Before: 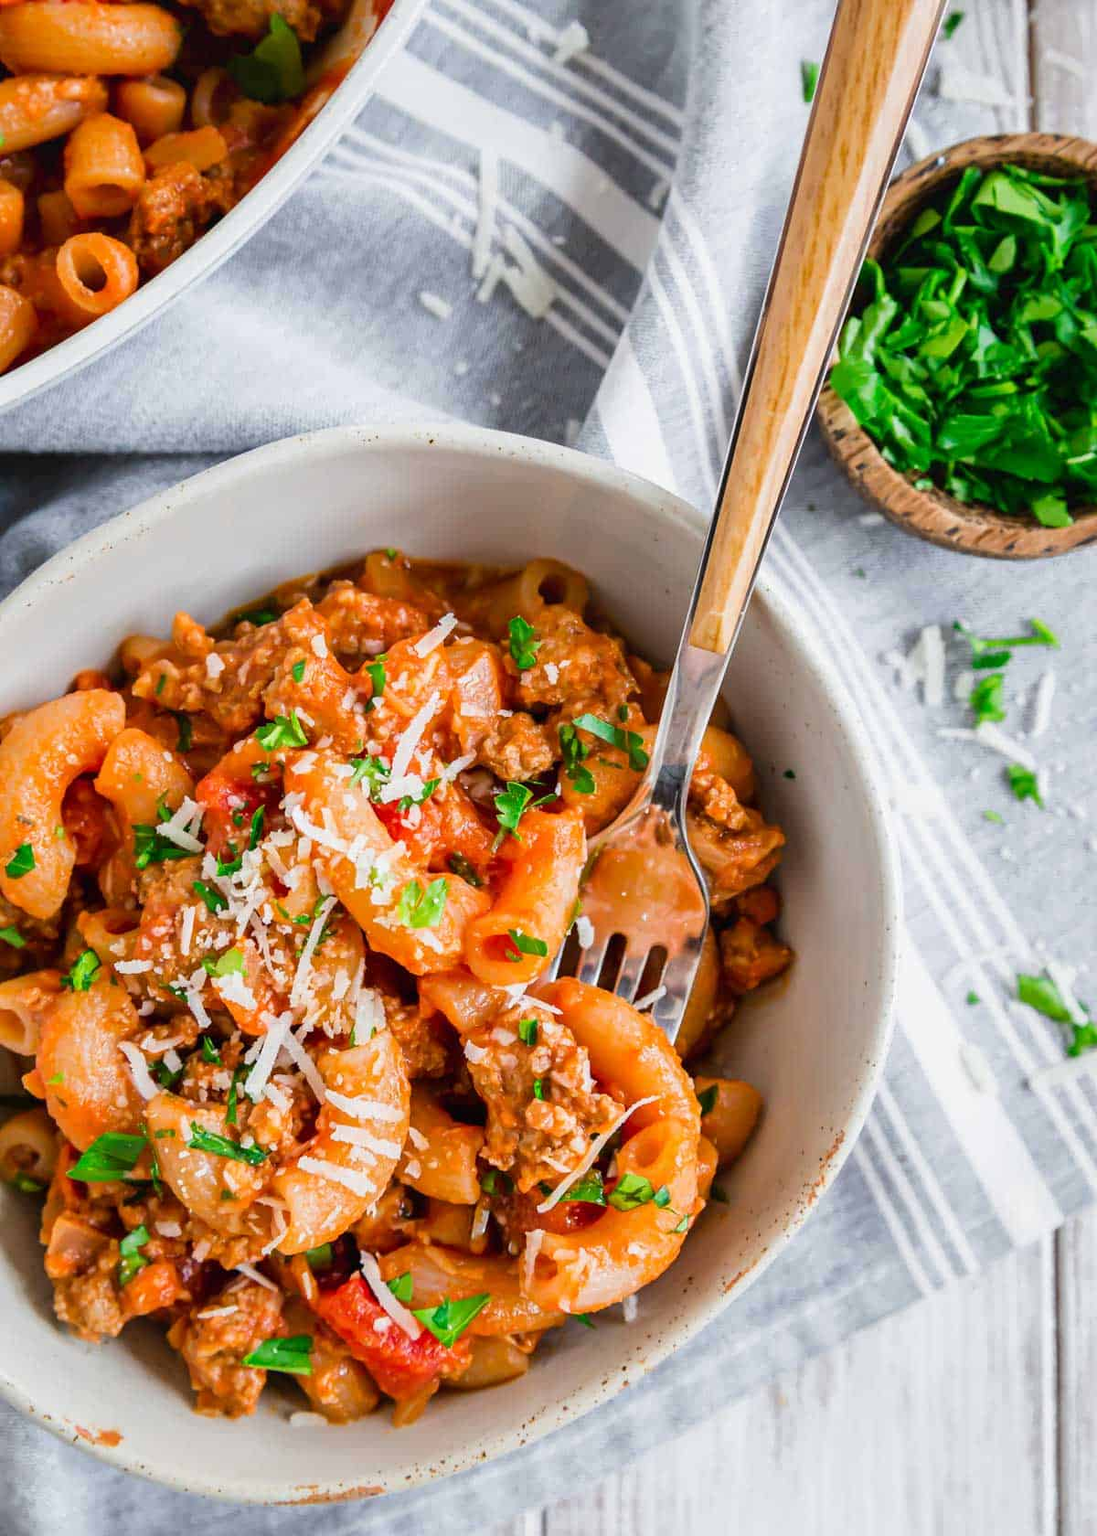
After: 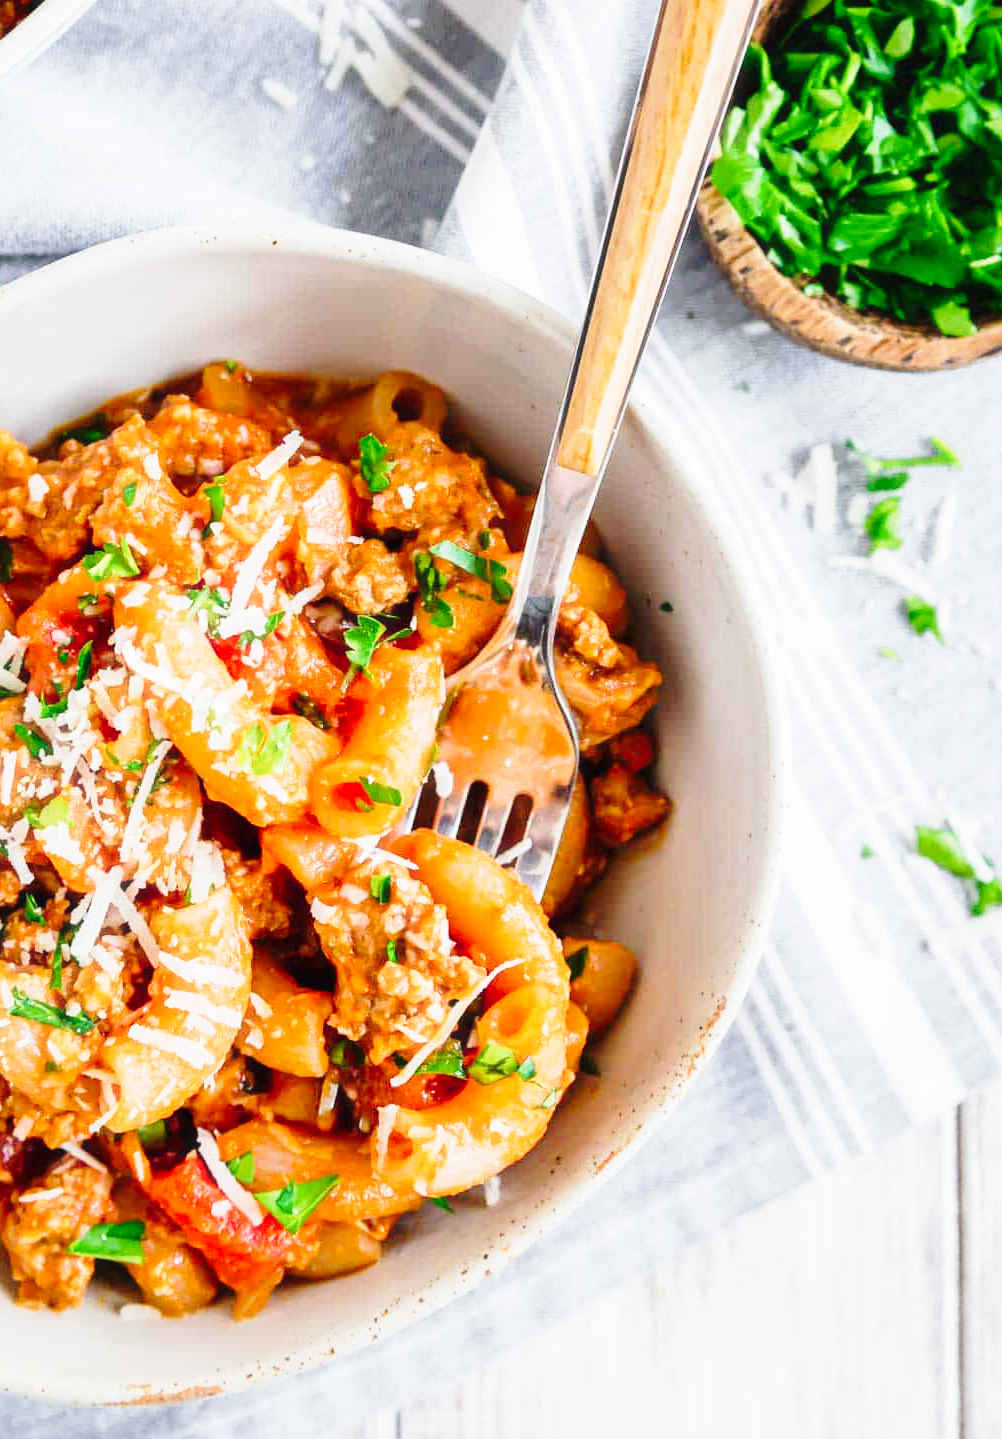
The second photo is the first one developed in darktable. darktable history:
crop: left 16.484%, top 14.294%
base curve: curves: ch0 [(0, 0) (0.028, 0.03) (0.121, 0.232) (0.46, 0.748) (0.859, 0.968) (1, 1)], preserve colors none
haze removal: strength -0.105, compatibility mode true, adaptive false
